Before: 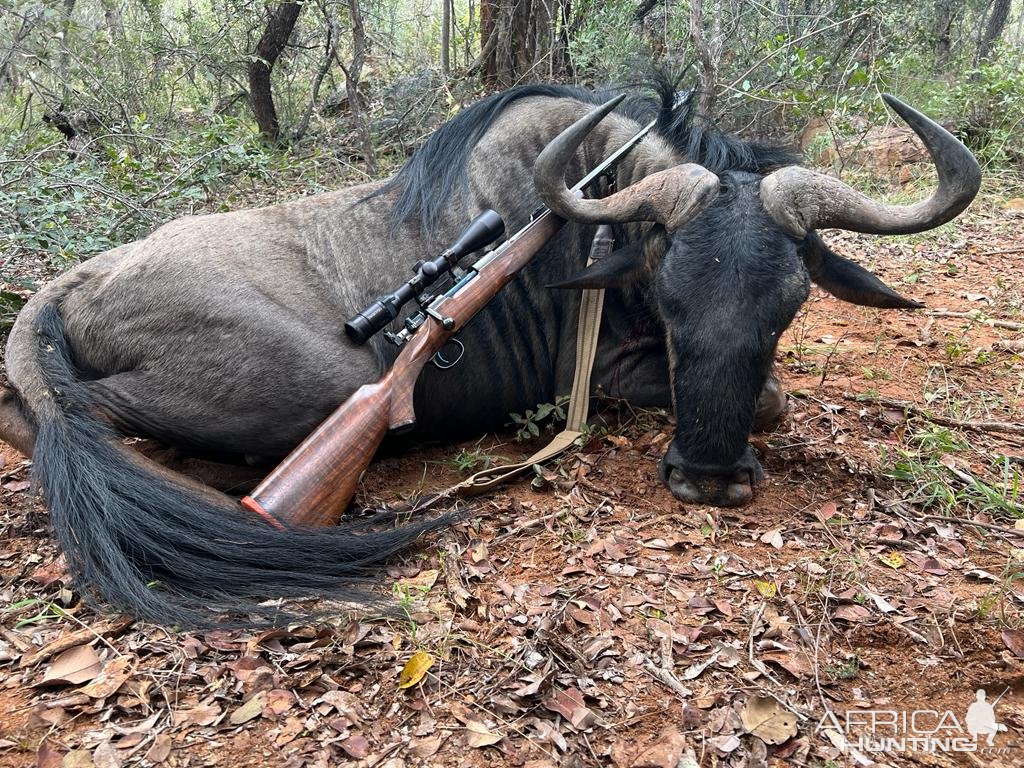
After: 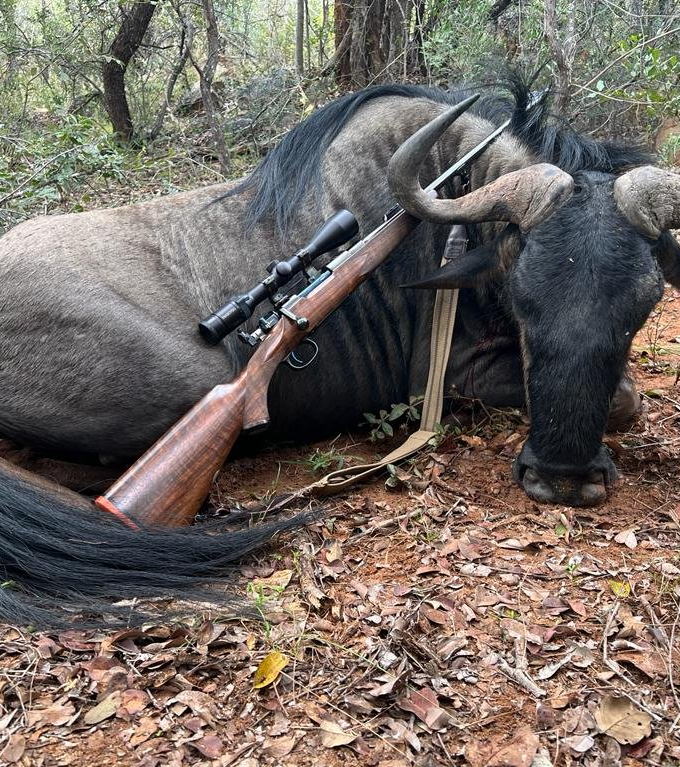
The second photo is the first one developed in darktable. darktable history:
crop and rotate: left 14.332%, right 19.259%
